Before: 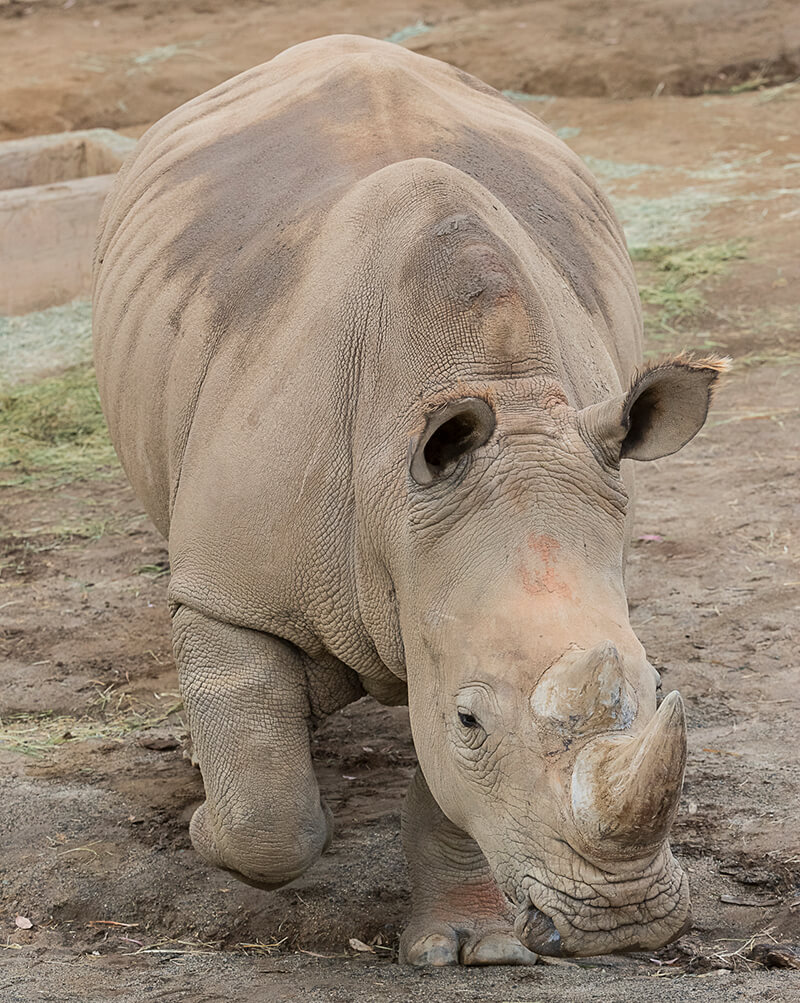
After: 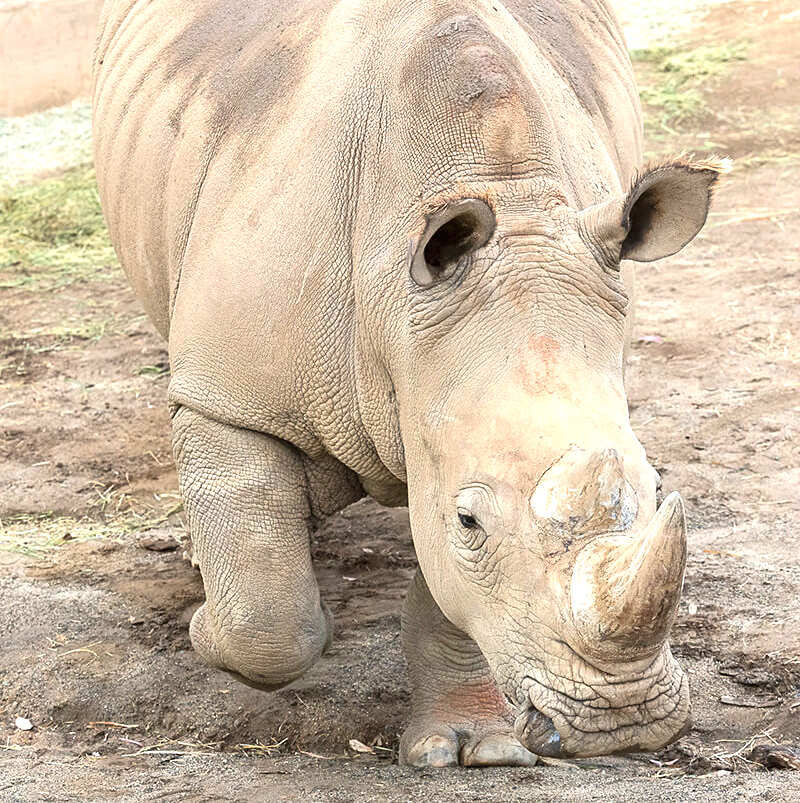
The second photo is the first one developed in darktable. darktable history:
crop and rotate: top 19.863%
exposure: black level correction 0, exposure 1.095 EV, compensate highlight preservation false
